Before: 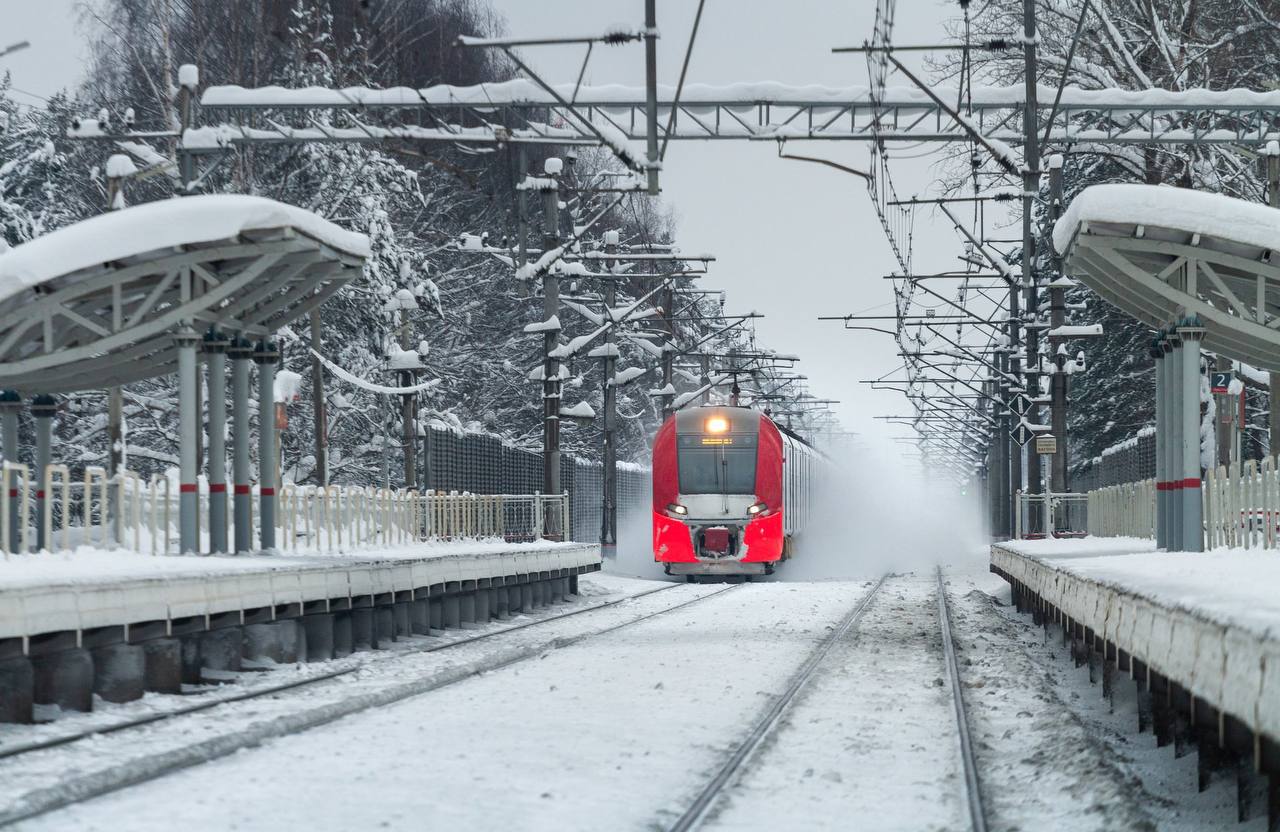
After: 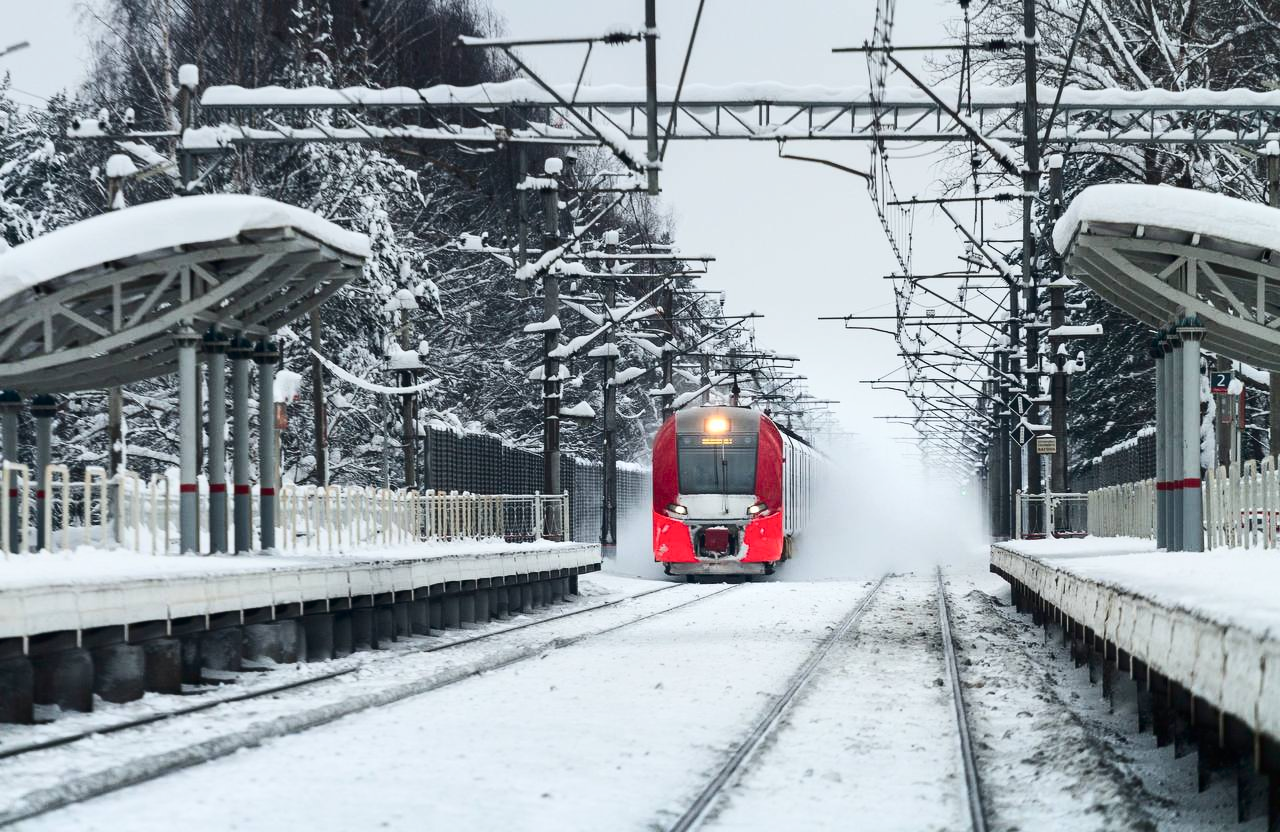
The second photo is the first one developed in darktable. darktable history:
tone equalizer: edges refinement/feathering 500, mask exposure compensation -1.57 EV, preserve details no
contrast brightness saturation: contrast 0.284
